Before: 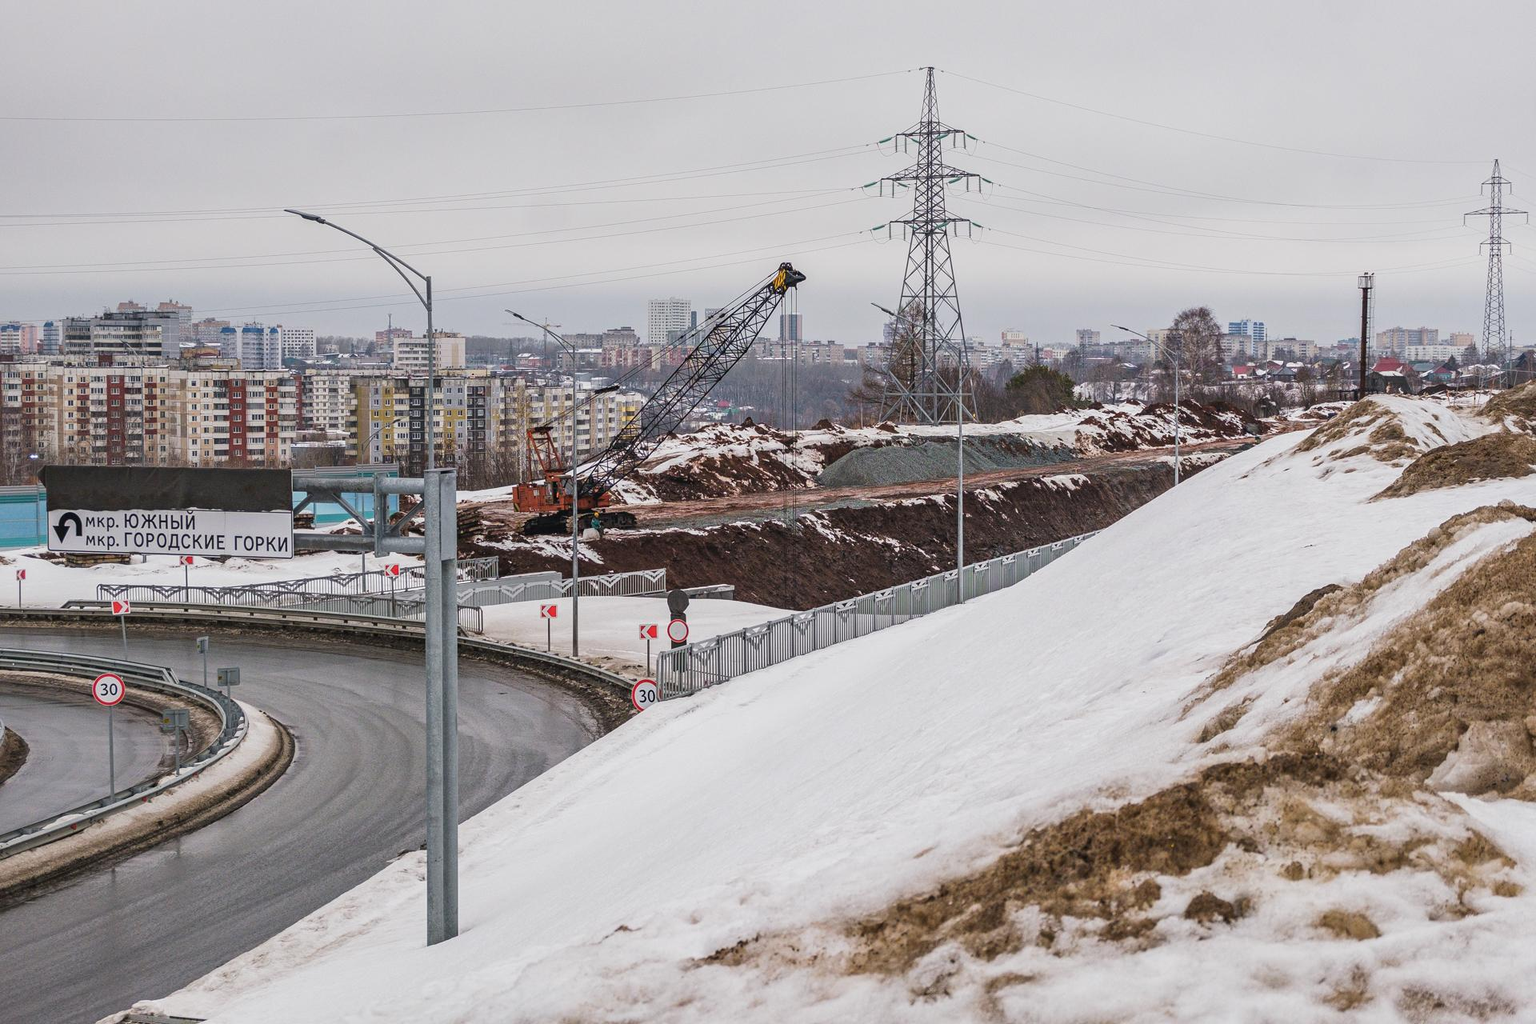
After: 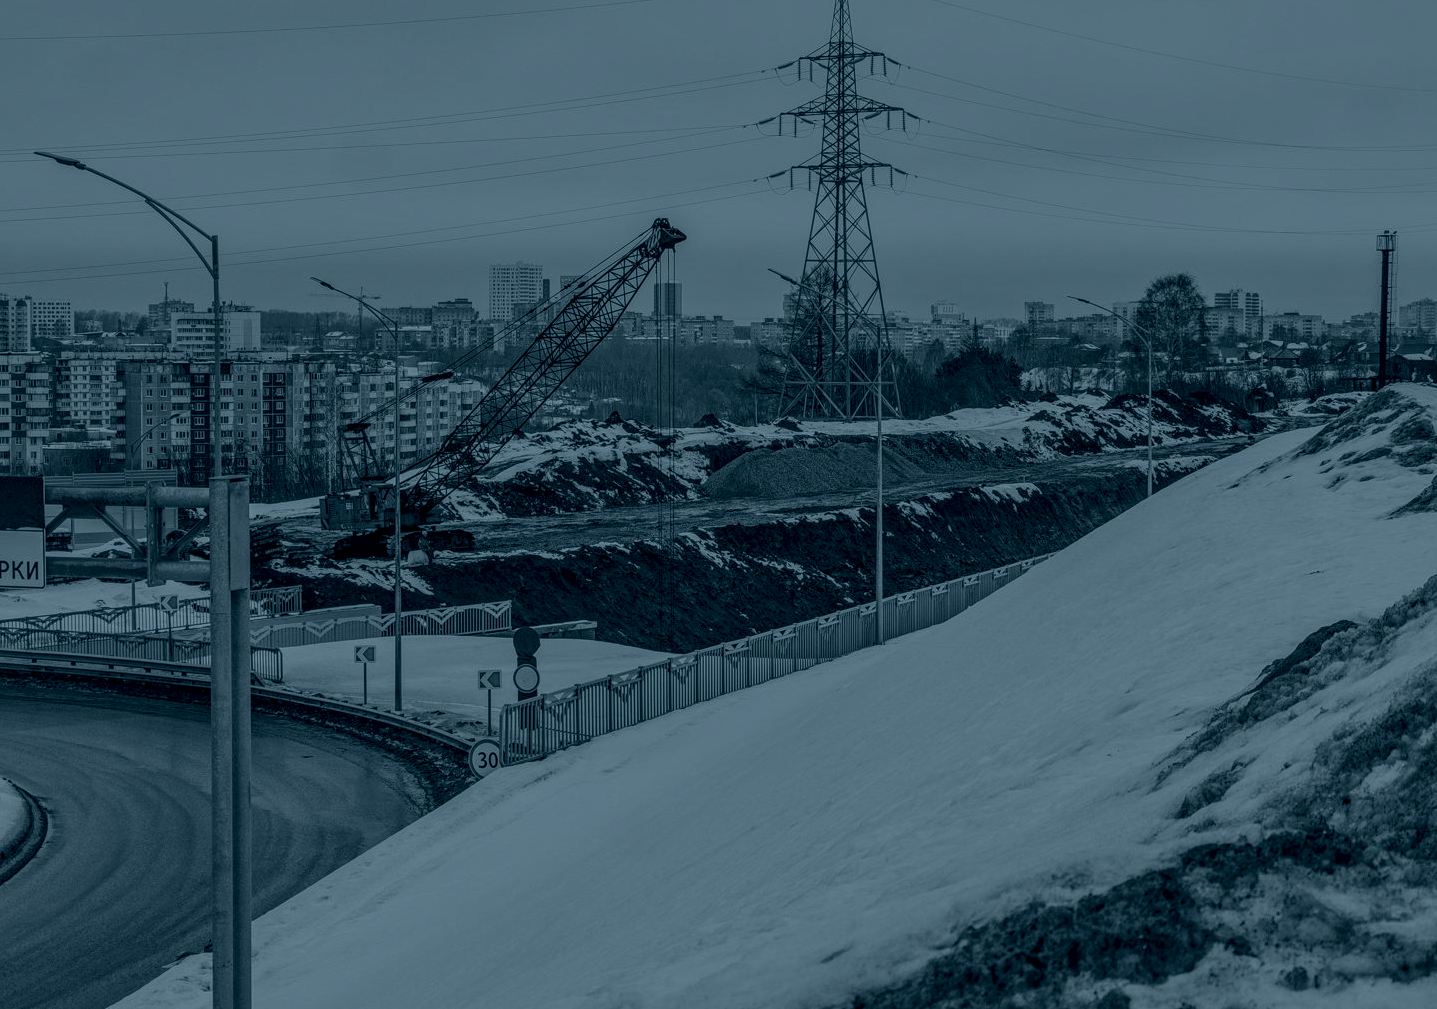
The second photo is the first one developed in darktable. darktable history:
crop: left 16.768%, top 8.653%, right 8.362%, bottom 12.485%
colorize: hue 194.4°, saturation 29%, source mix 61.75%, lightness 3.98%, version 1
local contrast: detail 144%
